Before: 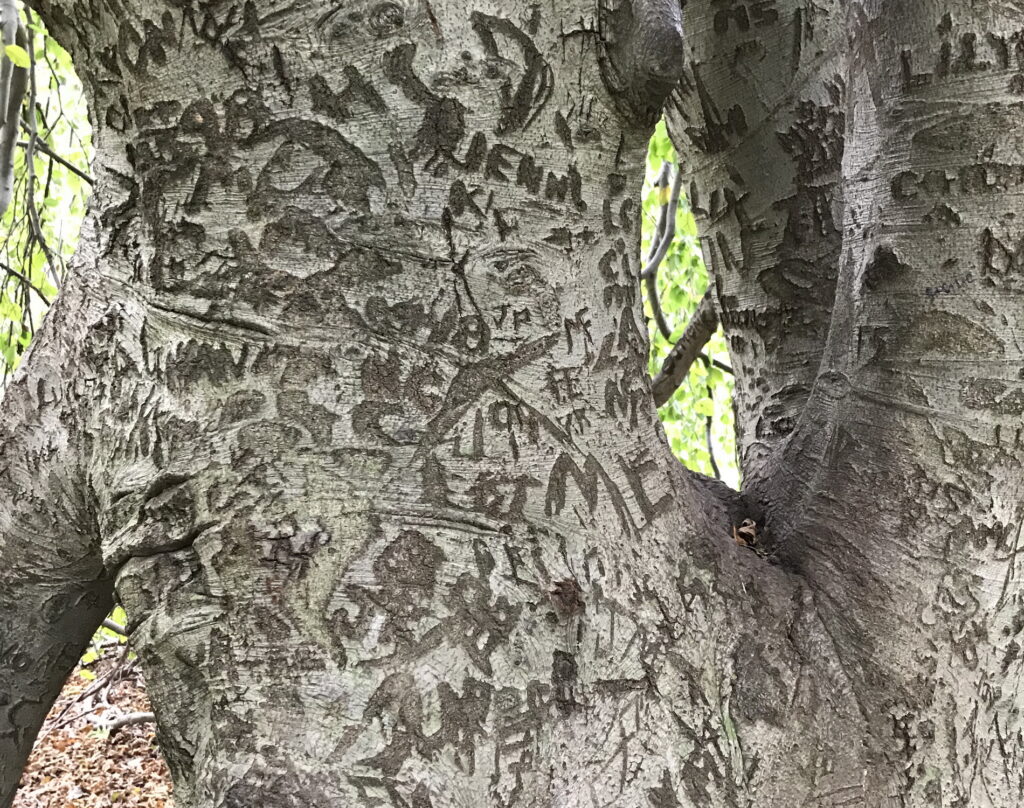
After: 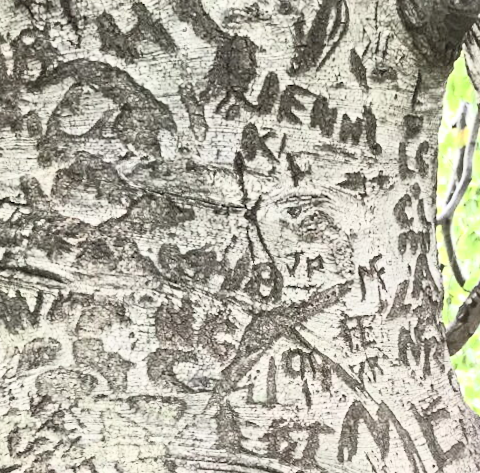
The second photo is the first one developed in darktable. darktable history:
crop: left 17.835%, top 7.675%, right 32.881%, bottom 32.213%
contrast brightness saturation: contrast 0.43, brightness 0.56, saturation -0.19
rotate and perspective: rotation 0.074°, lens shift (vertical) 0.096, lens shift (horizontal) -0.041, crop left 0.043, crop right 0.952, crop top 0.024, crop bottom 0.979
